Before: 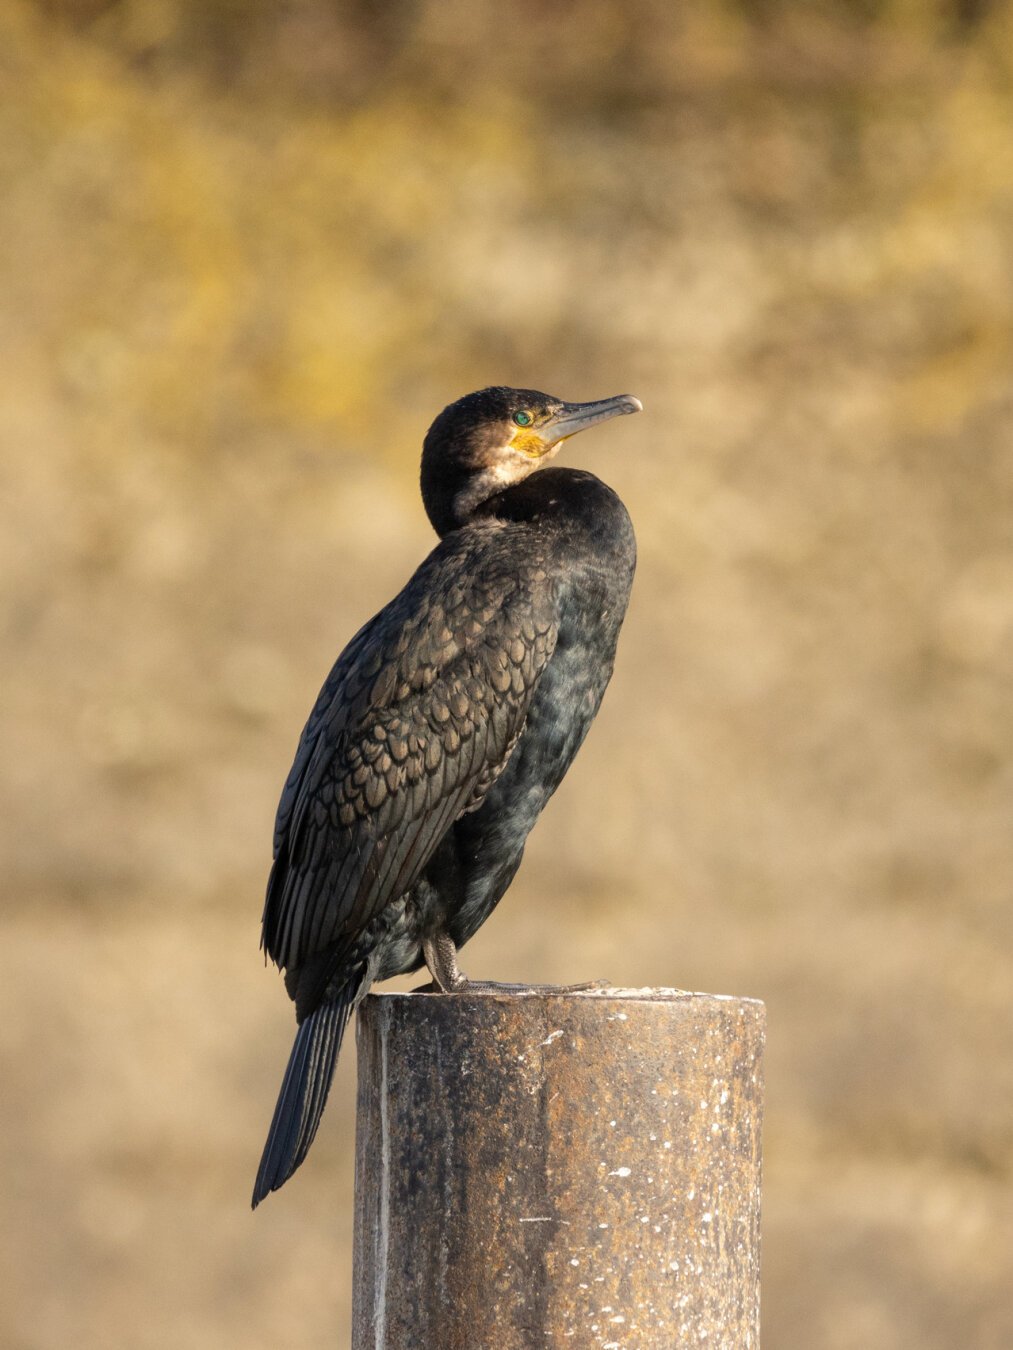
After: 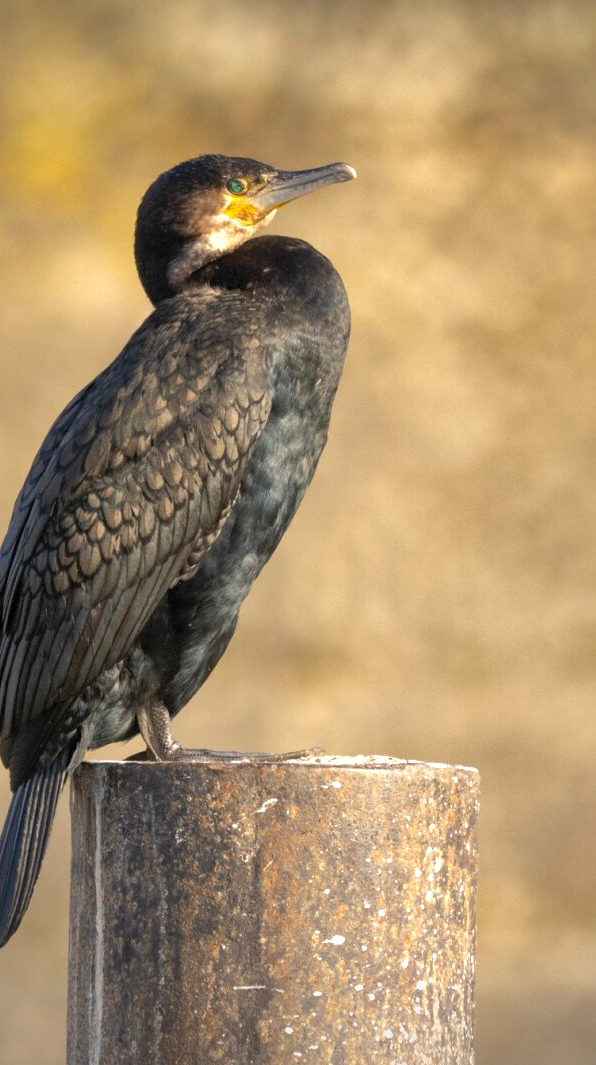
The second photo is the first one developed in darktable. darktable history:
shadows and highlights: on, module defaults
crop and rotate: left 28.329%, top 17.239%, right 12.757%, bottom 3.806%
vignetting: fall-off radius 60.97%, brightness -0.575
tone equalizer: -8 EV -0.378 EV, -7 EV -0.402 EV, -6 EV -0.312 EV, -5 EV -0.19 EV, -3 EV 0.224 EV, -2 EV 0.315 EV, -1 EV 0.375 EV, +0 EV 0.438 EV, smoothing diameter 24.98%, edges refinement/feathering 9.33, preserve details guided filter
